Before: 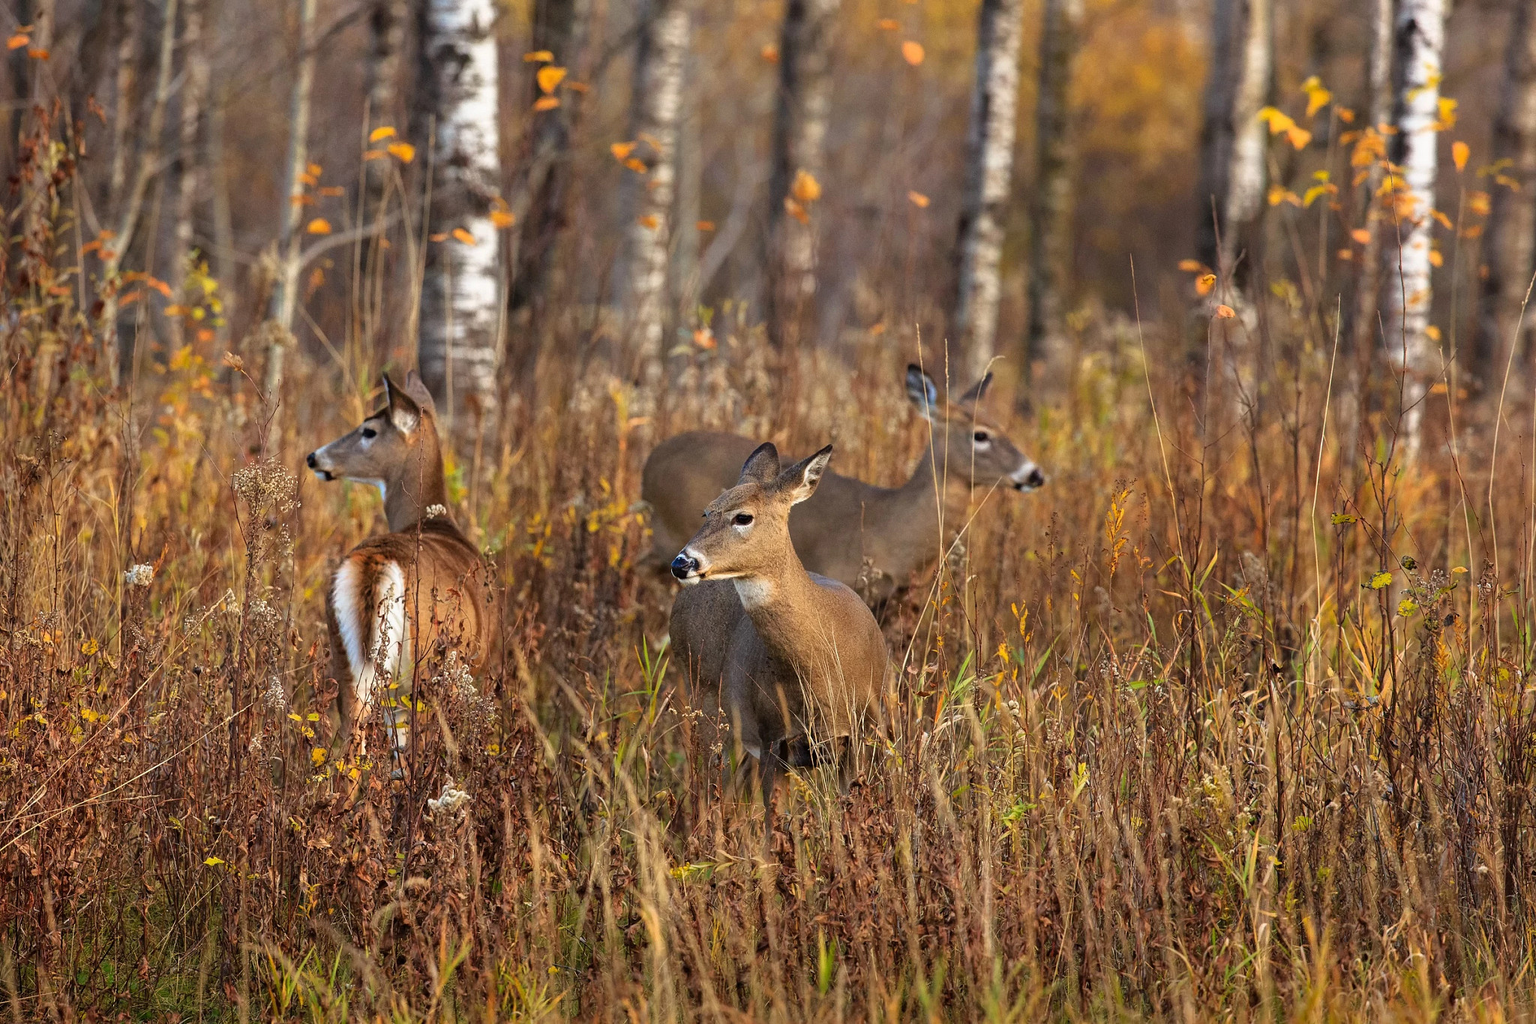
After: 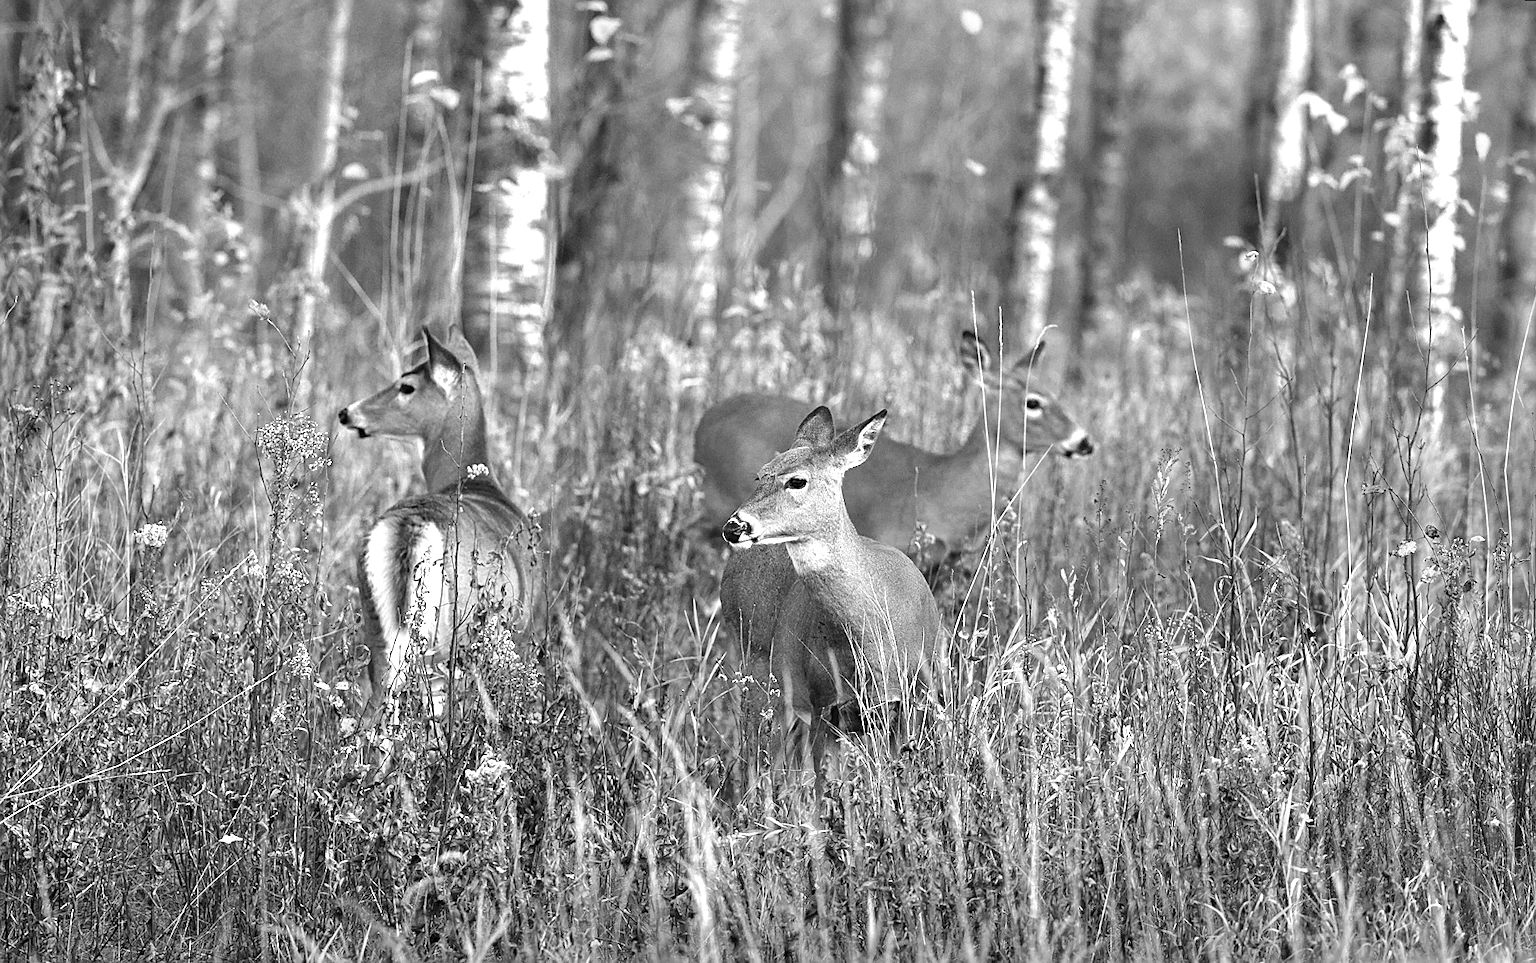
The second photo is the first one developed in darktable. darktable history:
exposure: black level correction 0, exposure 1 EV, compensate exposure bias true, compensate highlight preservation false
rotate and perspective: rotation 0.679°, lens shift (horizontal) 0.136, crop left 0.009, crop right 0.991, crop top 0.078, crop bottom 0.95
monochrome: on, module defaults
color correction: highlights a* 4.02, highlights b* 4.98, shadows a* -7.55, shadows b* 4.98
sharpen: on, module defaults
